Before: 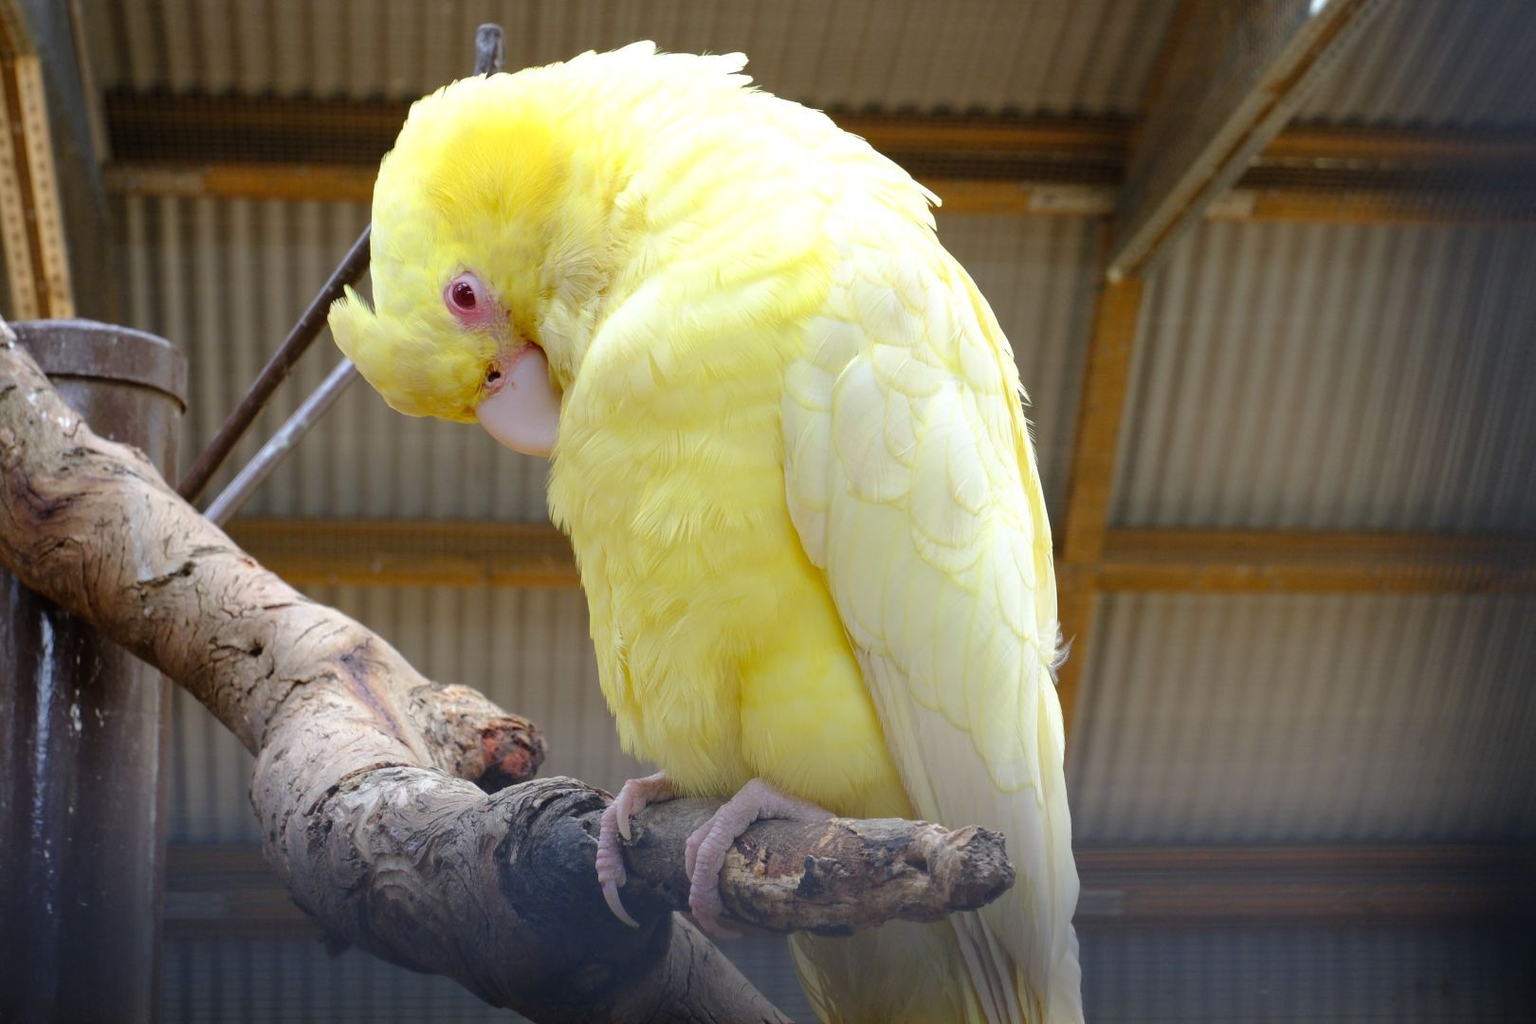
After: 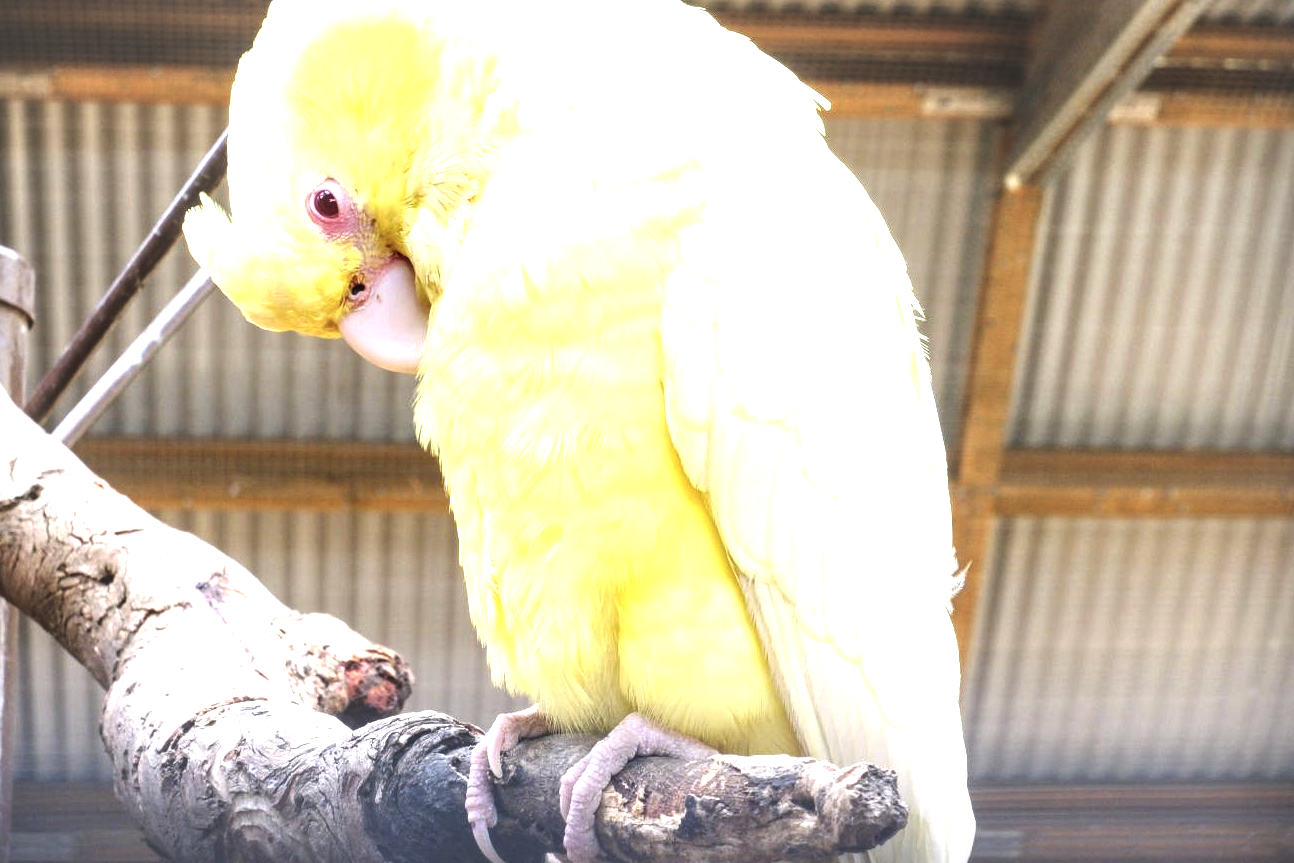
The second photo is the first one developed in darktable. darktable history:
crop and rotate: left 10.071%, top 10.071%, right 10.02%, bottom 10.02%
local contrast: highlights 80%, shadows 57%, detail 175%, midtone range 0.602
white balance: red 1.009, blue 1.027
exposure: black level correction -0.023, exposure 1.397 EV, compensate highlight preservation false
